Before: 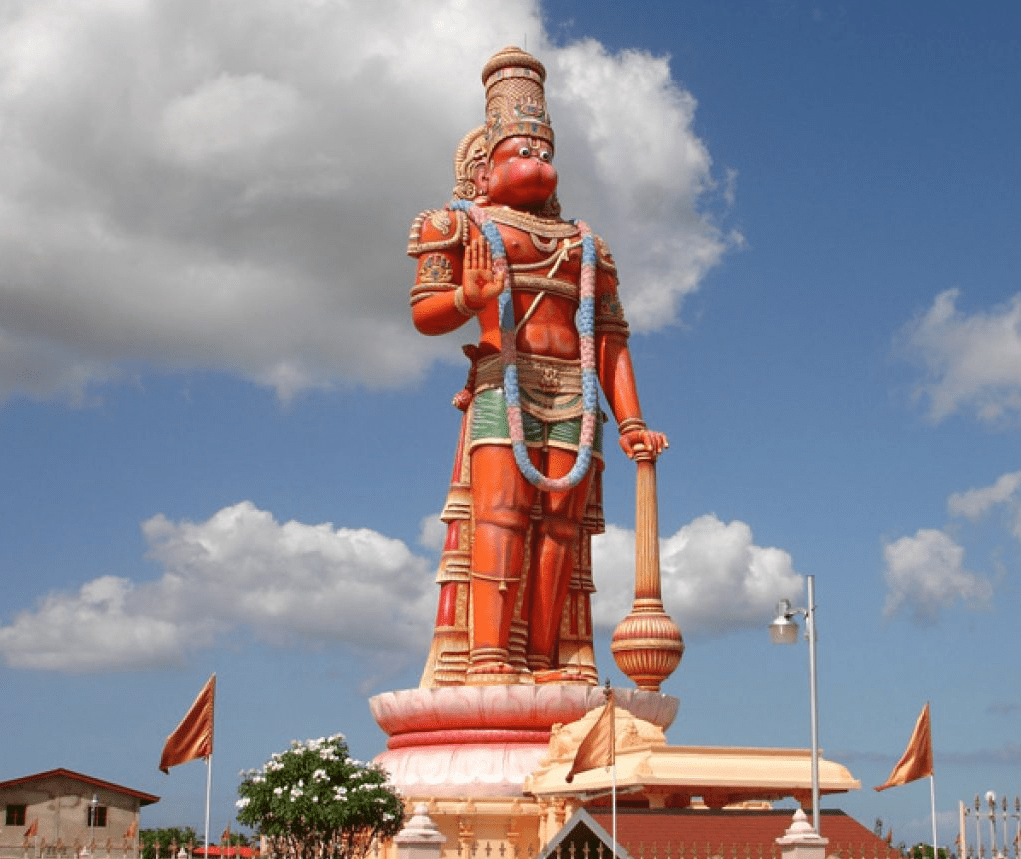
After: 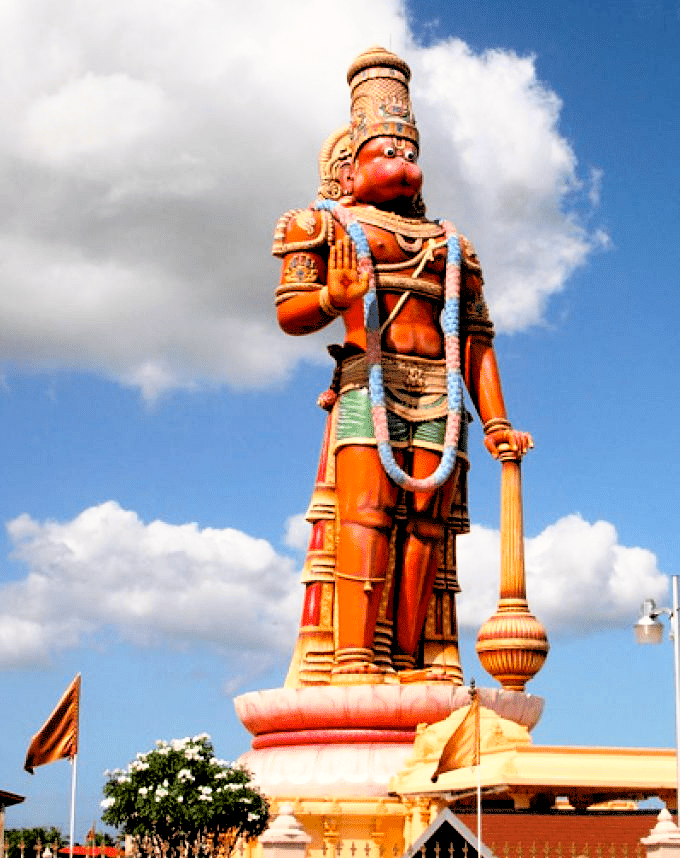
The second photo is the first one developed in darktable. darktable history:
rgb levels: levels [[0.034, 0.472, 0.904], [0, 0.5, 1], [0, 0.5, 1]]
crop and rotate: left 13.342%, right 19.991%
color balance rgb: perceptual saturation grading › global saturation 30%, global vibrance 20%
base curve: curves: ch0 [(0, 0) (0.557, 0.834) (1, 1)]
